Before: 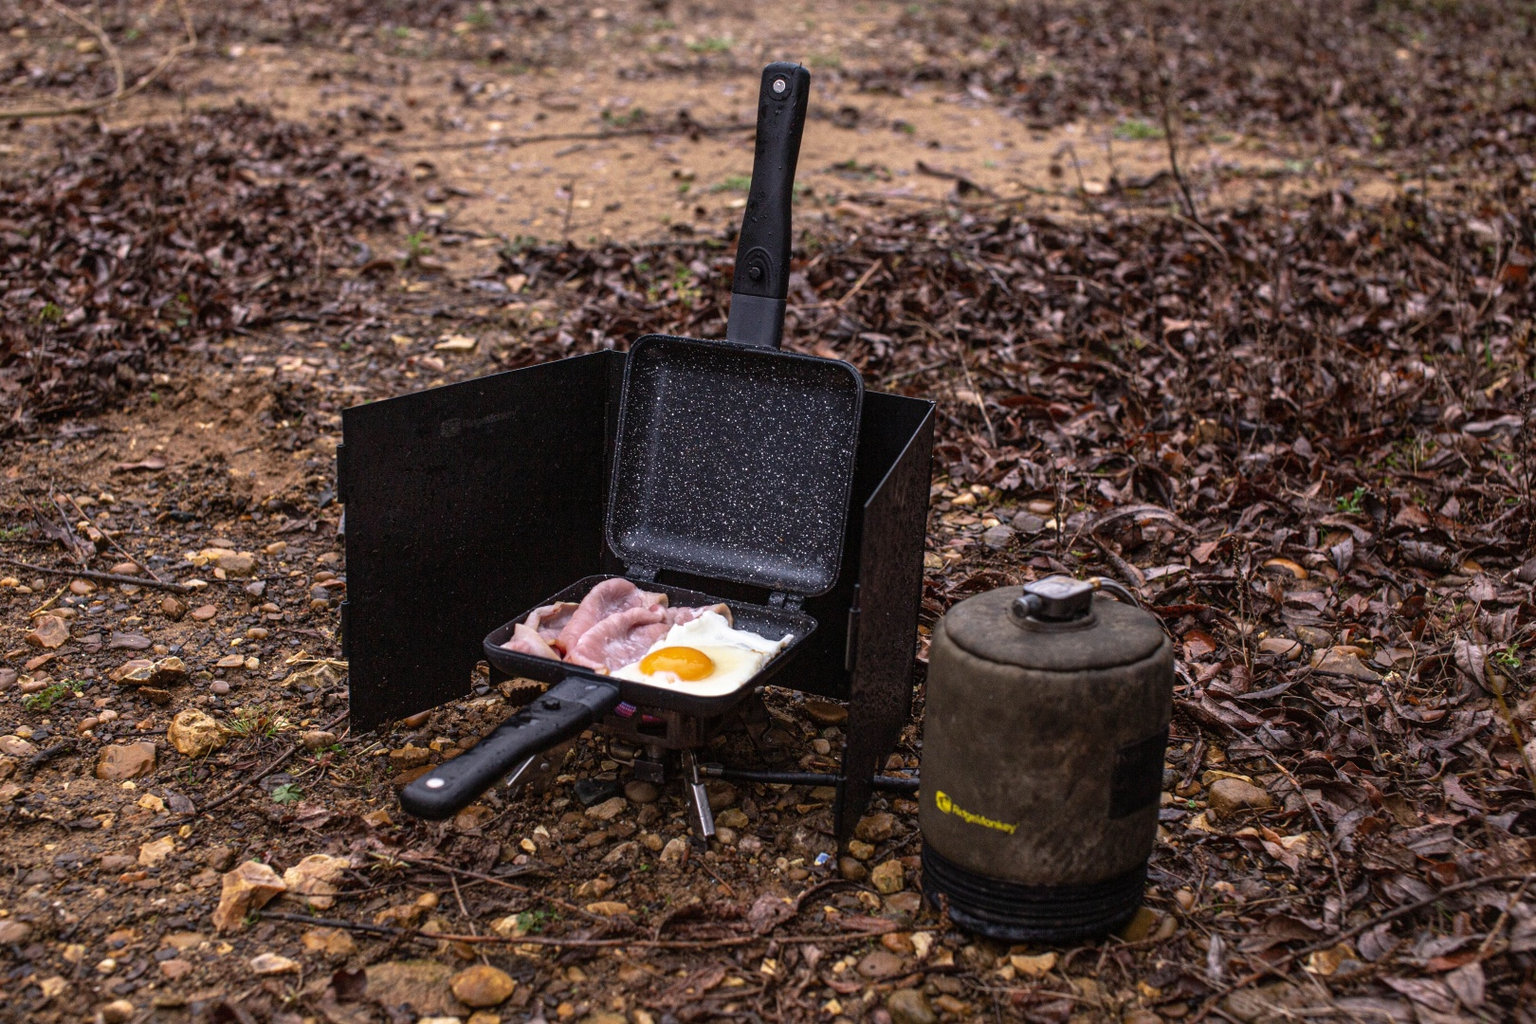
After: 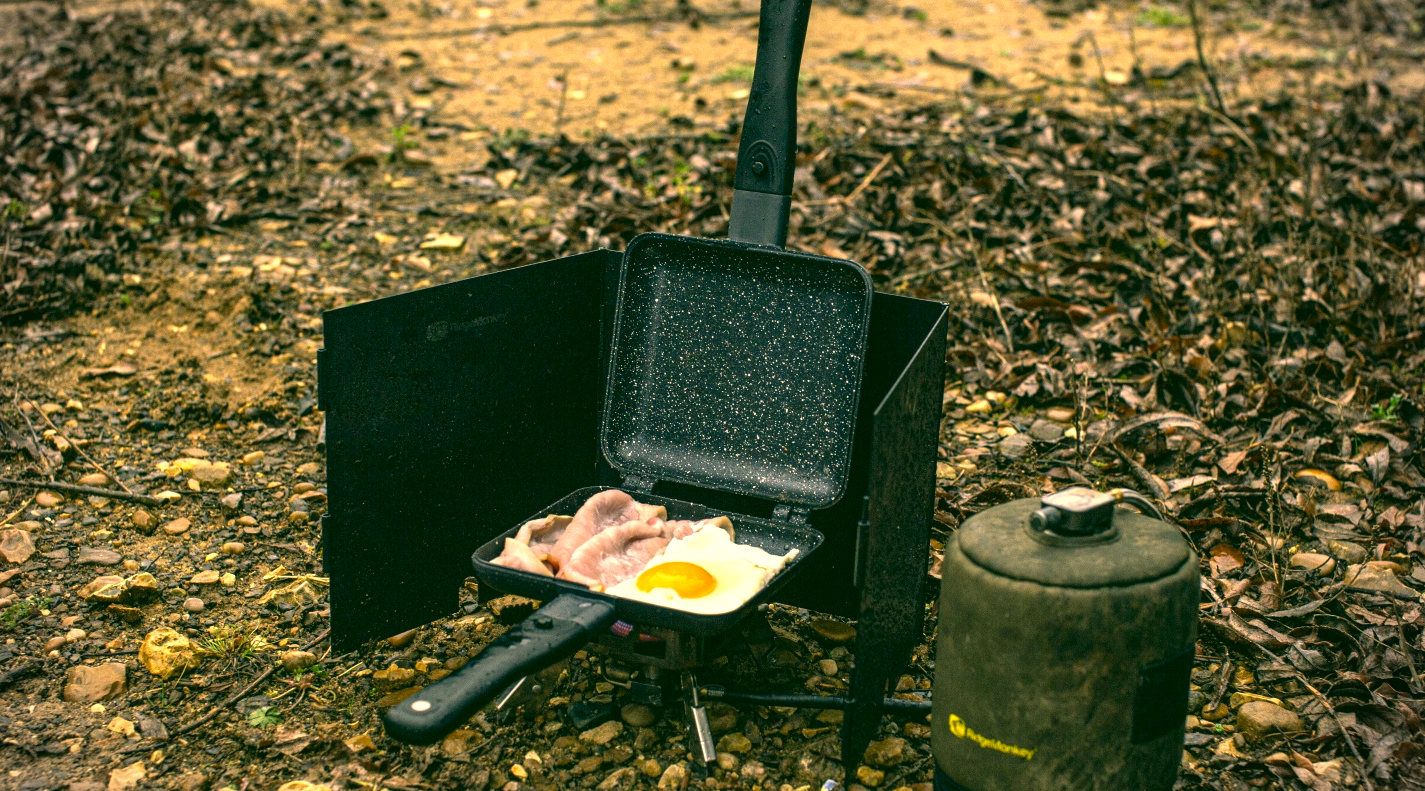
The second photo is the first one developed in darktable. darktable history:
color correction: highlights a* 5.69, highlights b* 32.8, shadows a* -25.18, shadows b* 3.85
exposure: black level correction 0, exposure 0.696 EV, compensate highlight preservation false
crop and rotate: left 2.379%, top 11.278%, right 9.611%, bottom 15.41%
vignetting: fall-off start 89.33%, fall-off radius 43.71%, width/height ratio 1.164
